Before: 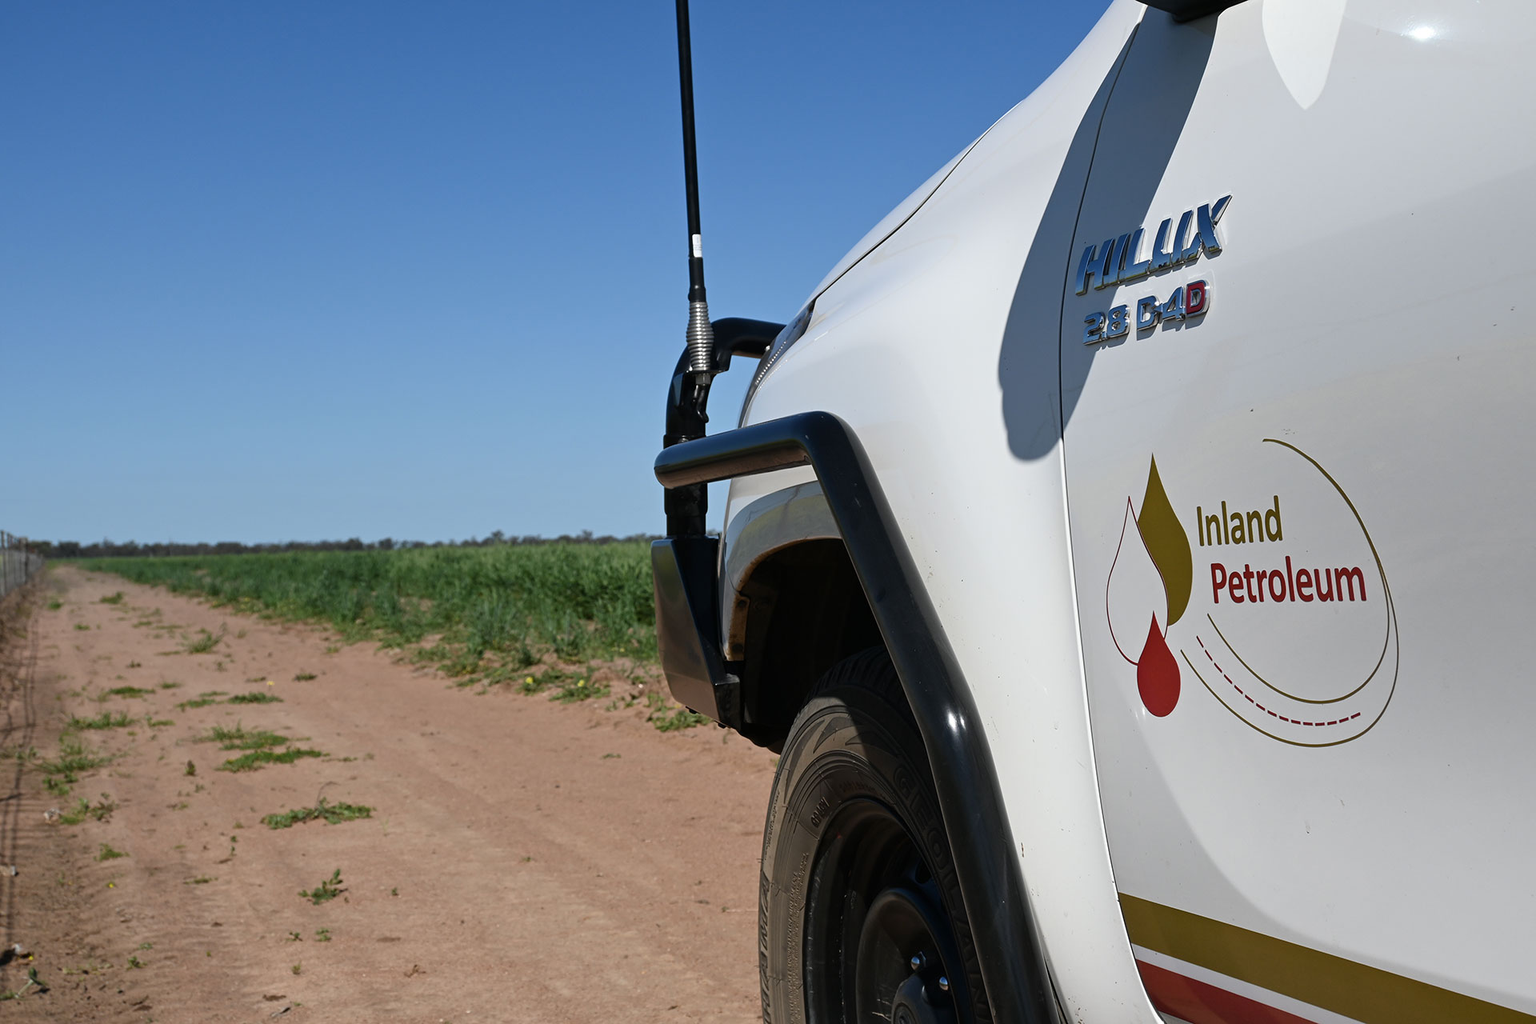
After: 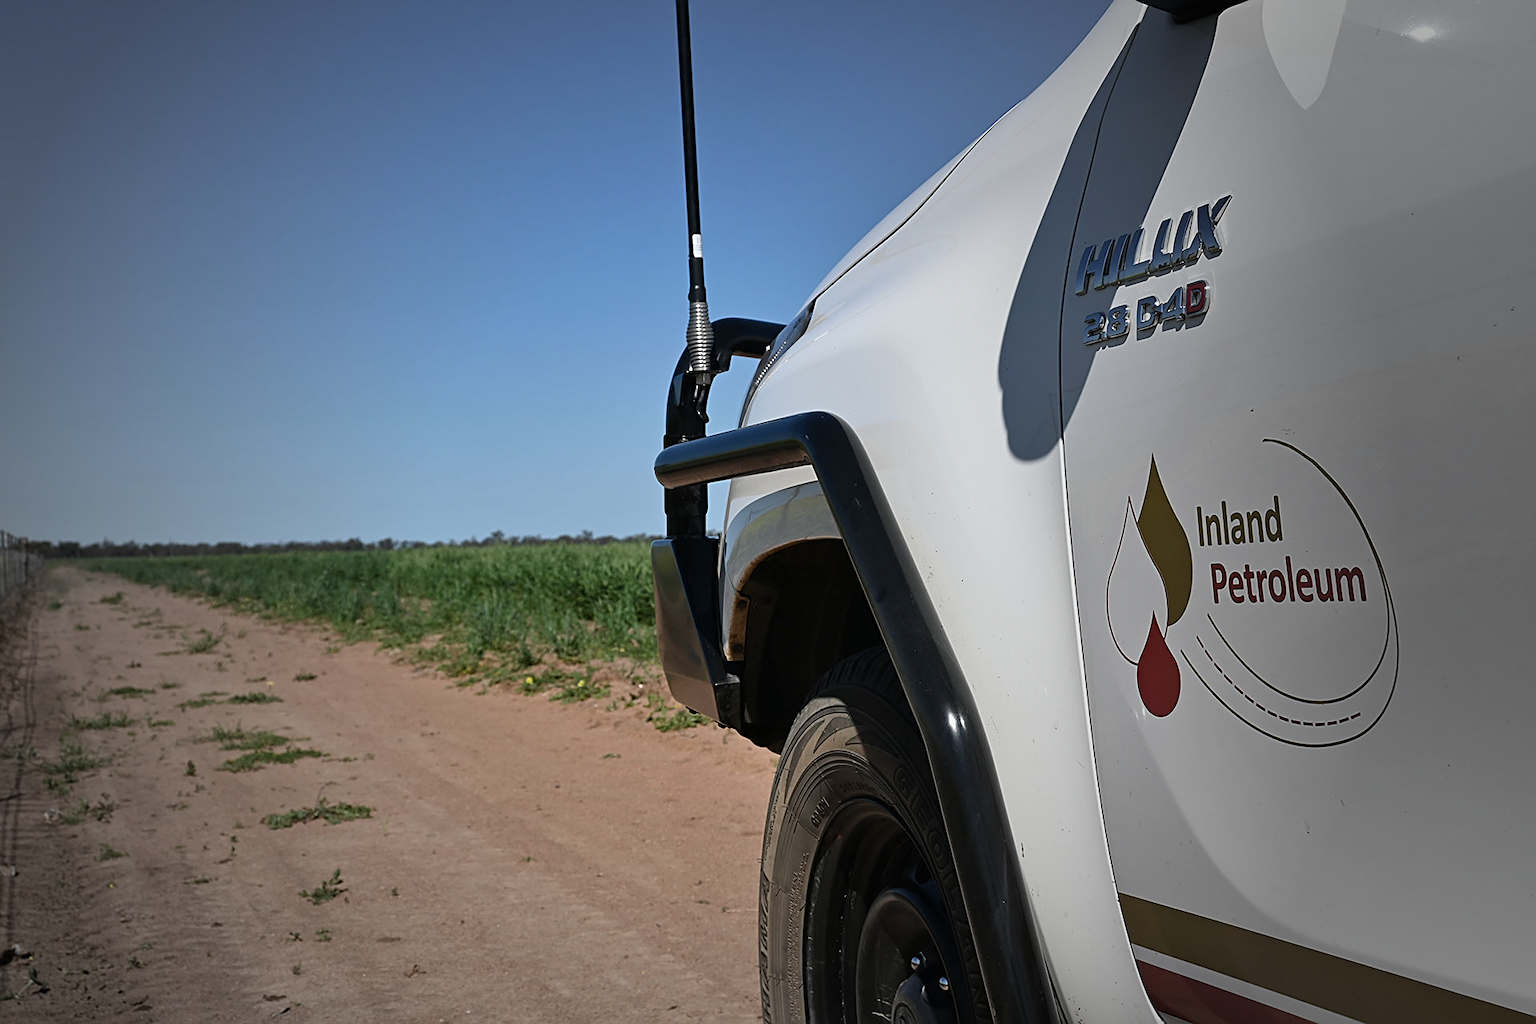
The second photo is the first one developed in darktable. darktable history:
sharpen: on, module defaults
vignetting: fall-off start 33.76%, fall-off radius 64.94%, brightness -0.575, center (-0.12, -0.002), width/height ratio 0.959
shadows and highlights: soften with gaussian
